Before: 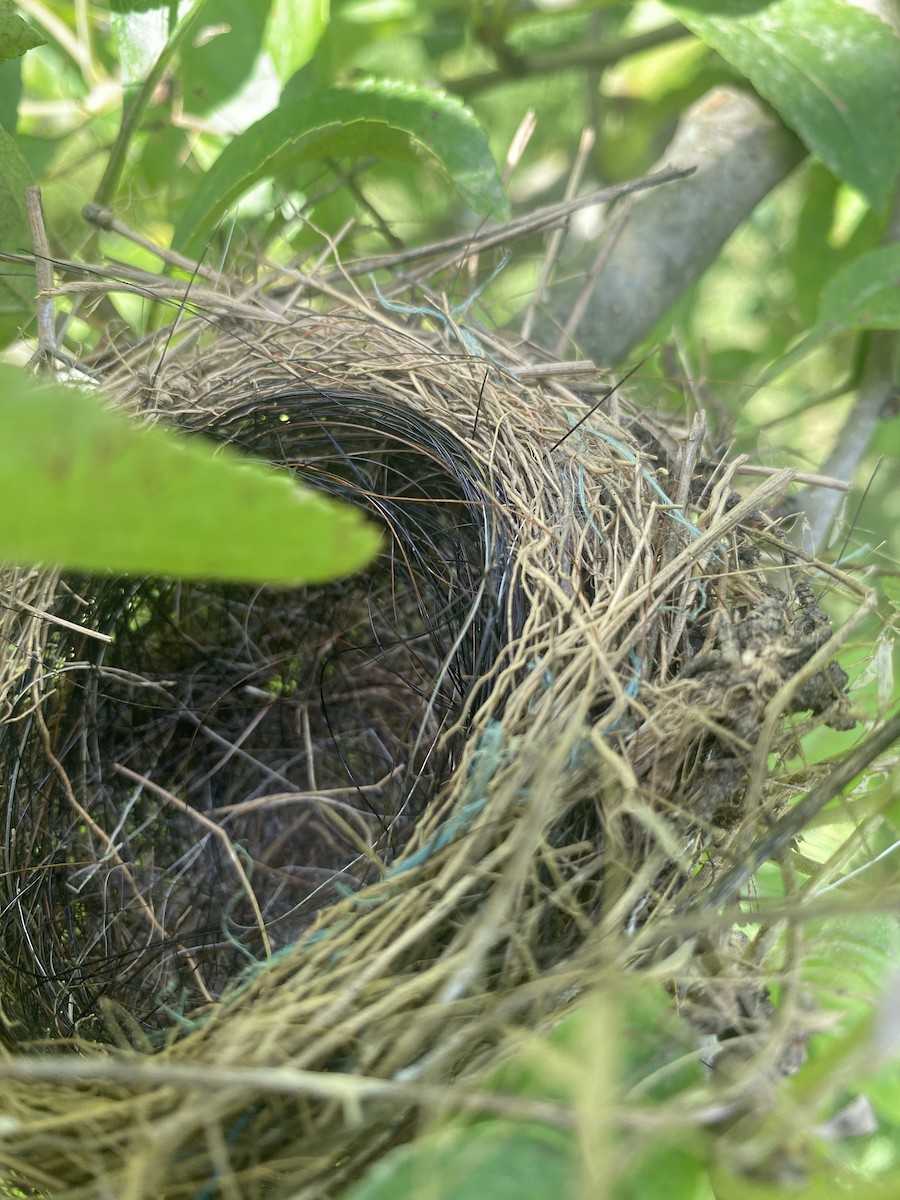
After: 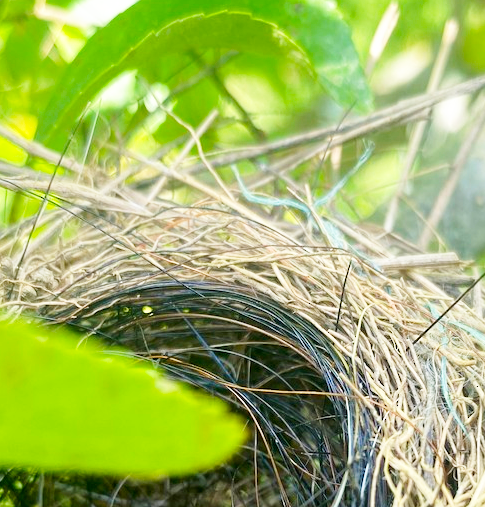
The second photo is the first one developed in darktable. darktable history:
base curve: curves: ch0 [(0, 0) (0.005, 0.002) (0.15, 0.3) (0.4, 0.7) (0.75, 0.95) (1, 1)], preserve colors none
crop: left 15.306%, top 9.065%, right 30.789%, bottom 48.638%
color balance rgb: perceptual saturation grading › global saturation 20%, global vibrance 20%
